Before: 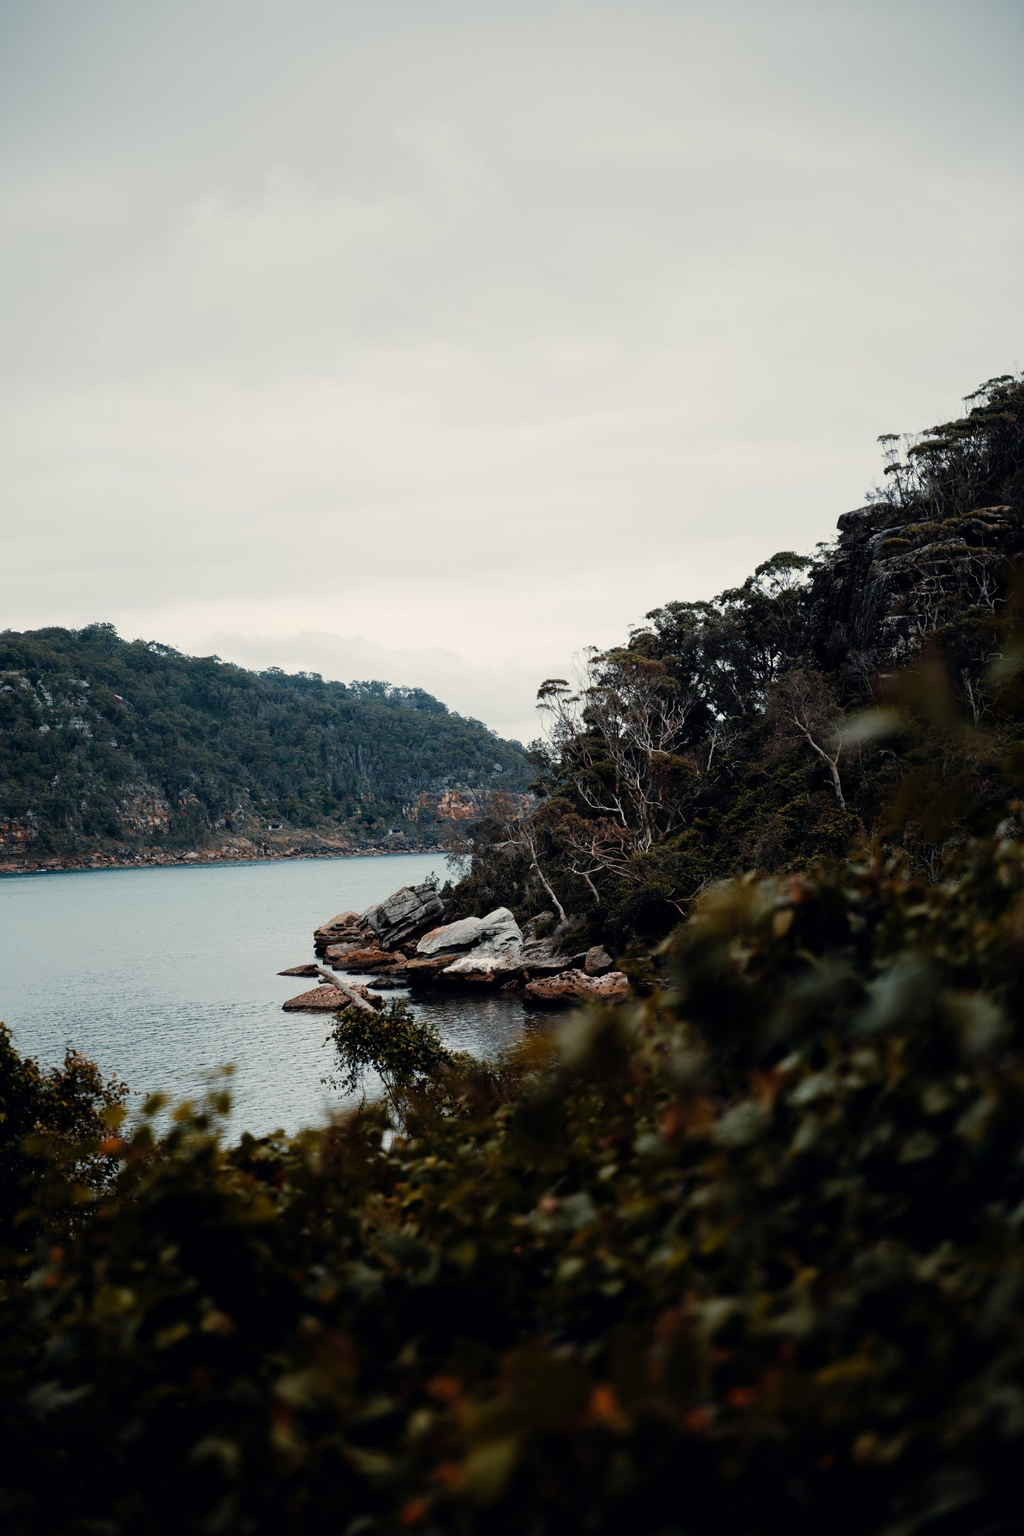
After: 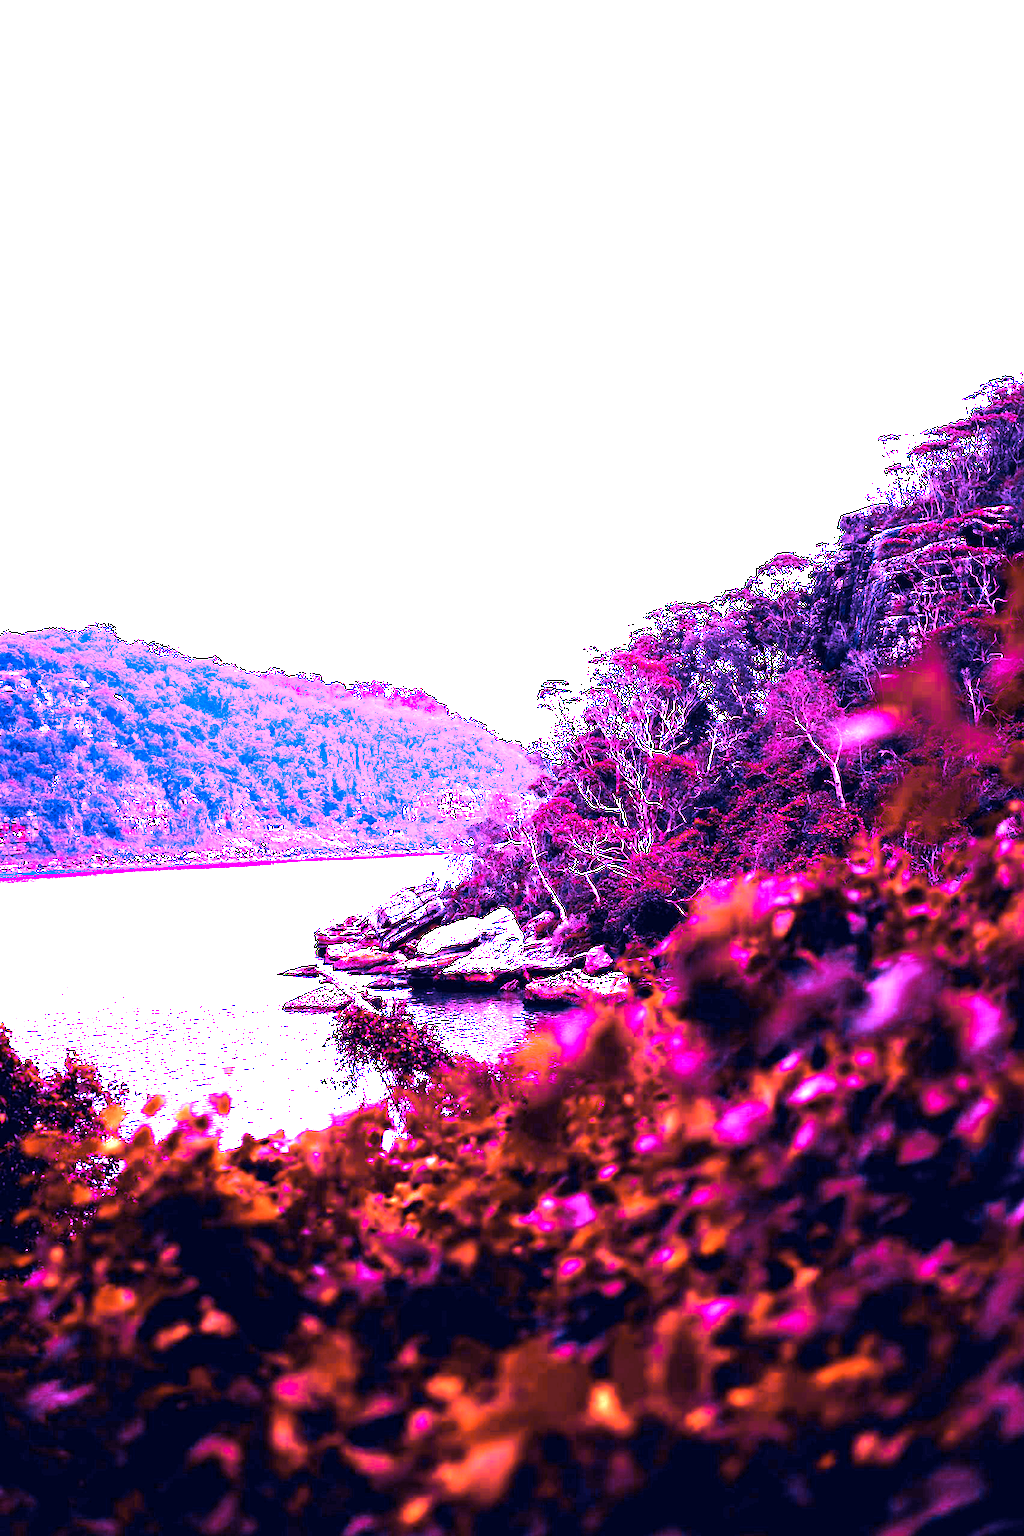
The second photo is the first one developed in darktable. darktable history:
color zones: curves: ch0 [(0.004, 0.306) (0.107, 0.448) (0.252, 0.656) (0.41, 0.398) (0.595, 0.515) (0.768, 0.628)]; ch1 [(0.07, 0.323) (0.151, 0.452) (0.252, 0.608) (0.346, 0.221) (0.463, 0.189) (0.61, 0.368) (0.735, 0.395) (0.921, 0.412)]; ch2 [(0, 0.476) (0.132, 0.512) (0.243, 0.512) (0.397, 0.48) (0.522, 0.376) (0.634, 0.536) (0.761, 0.46)]
white balance: red 8, blue 8
